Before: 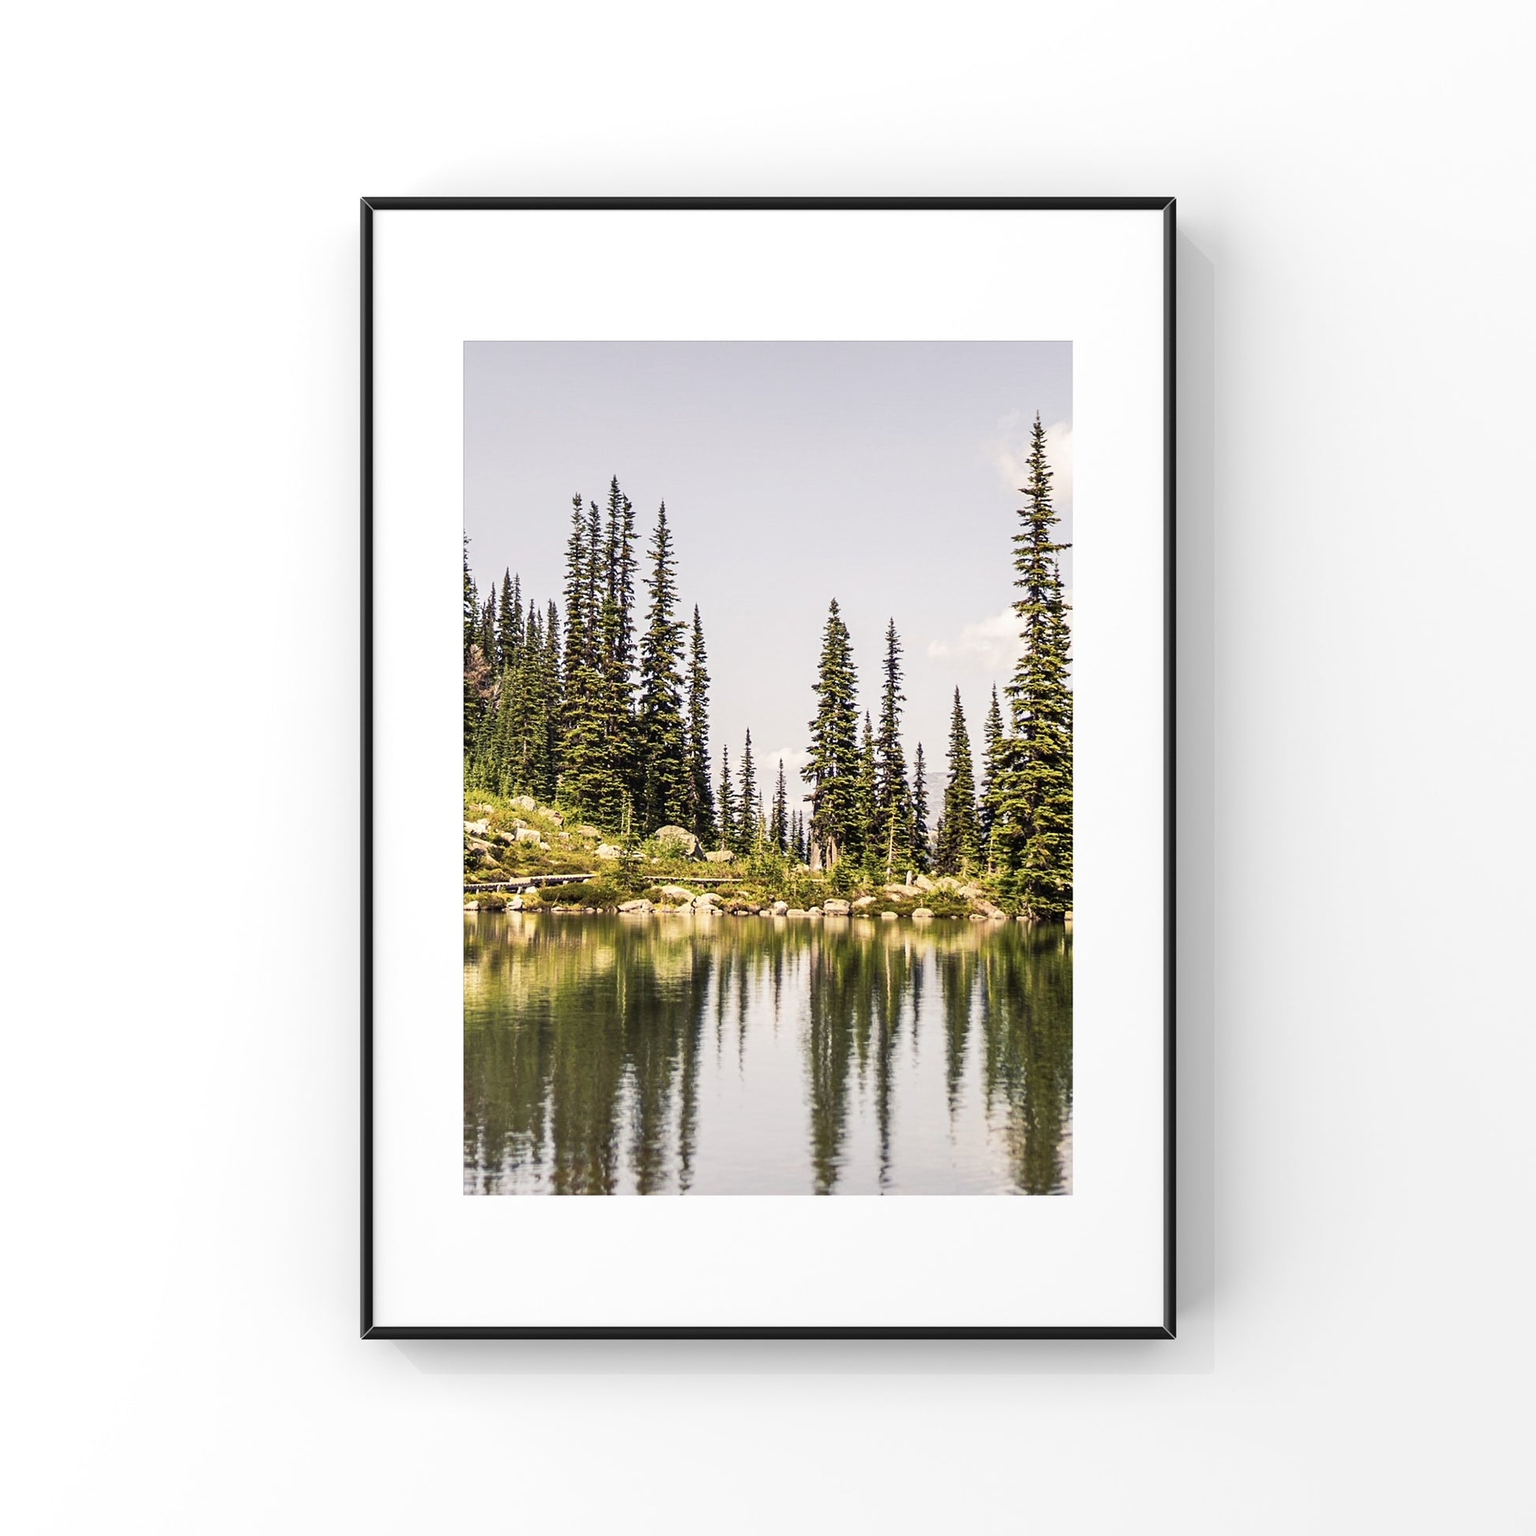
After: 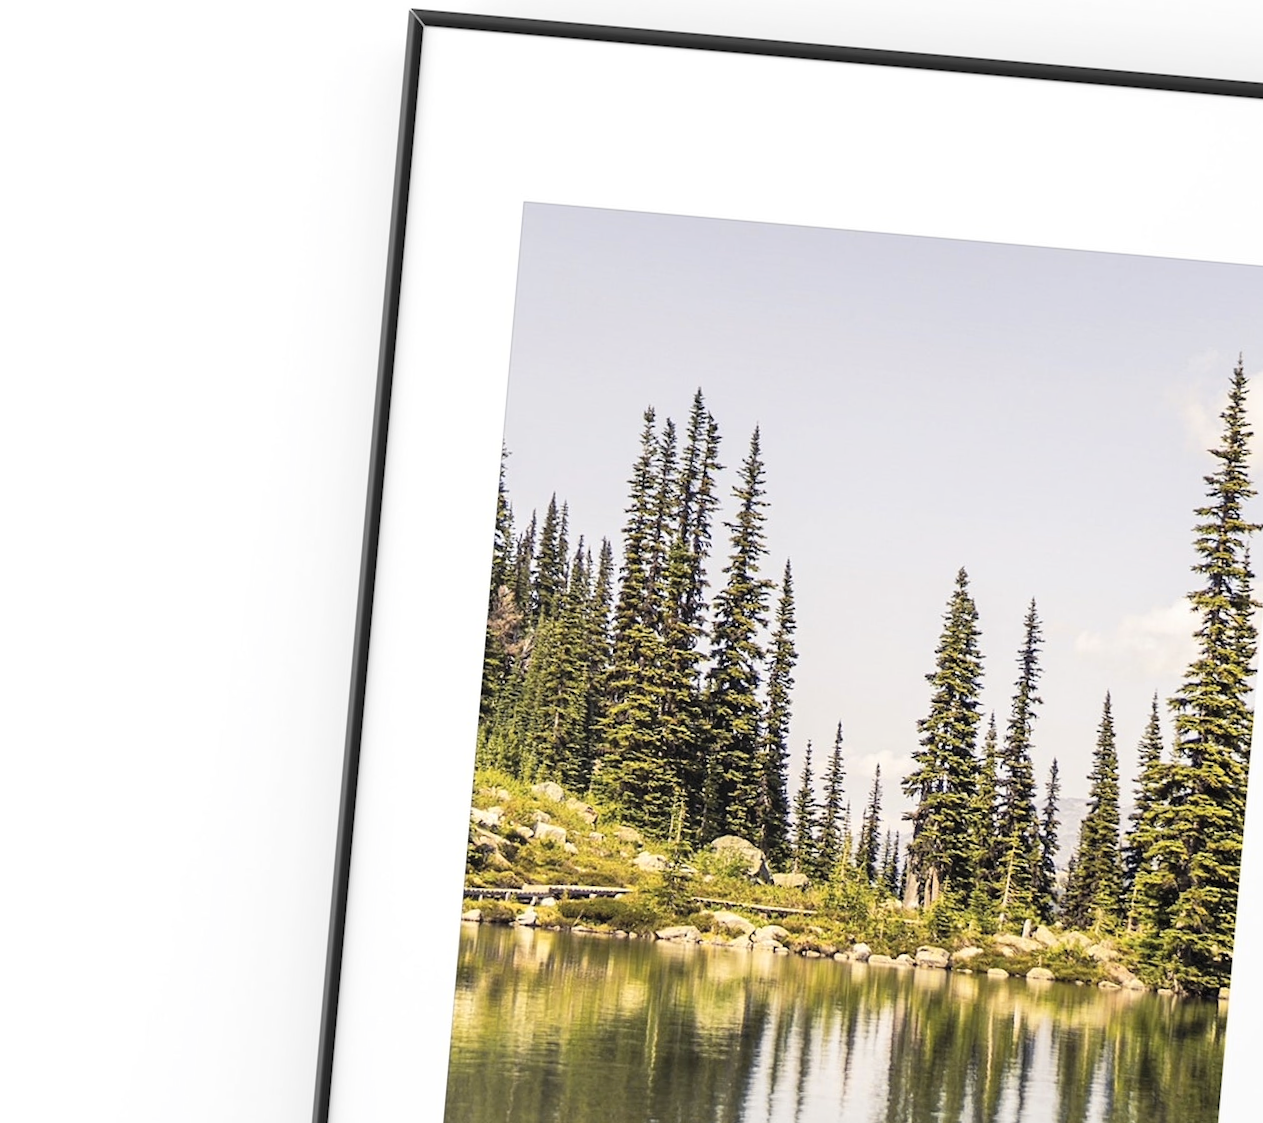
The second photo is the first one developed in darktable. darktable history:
contrast brightness saturation: brightness 0.15
crop and rotate: angle -4.99°, left 2.122%, top 6.945%, right 27.566%, bottom 30.519%
color contrast: green-magenta contrast 0.8, blue-yellow contrast 1.1, unbound 0
